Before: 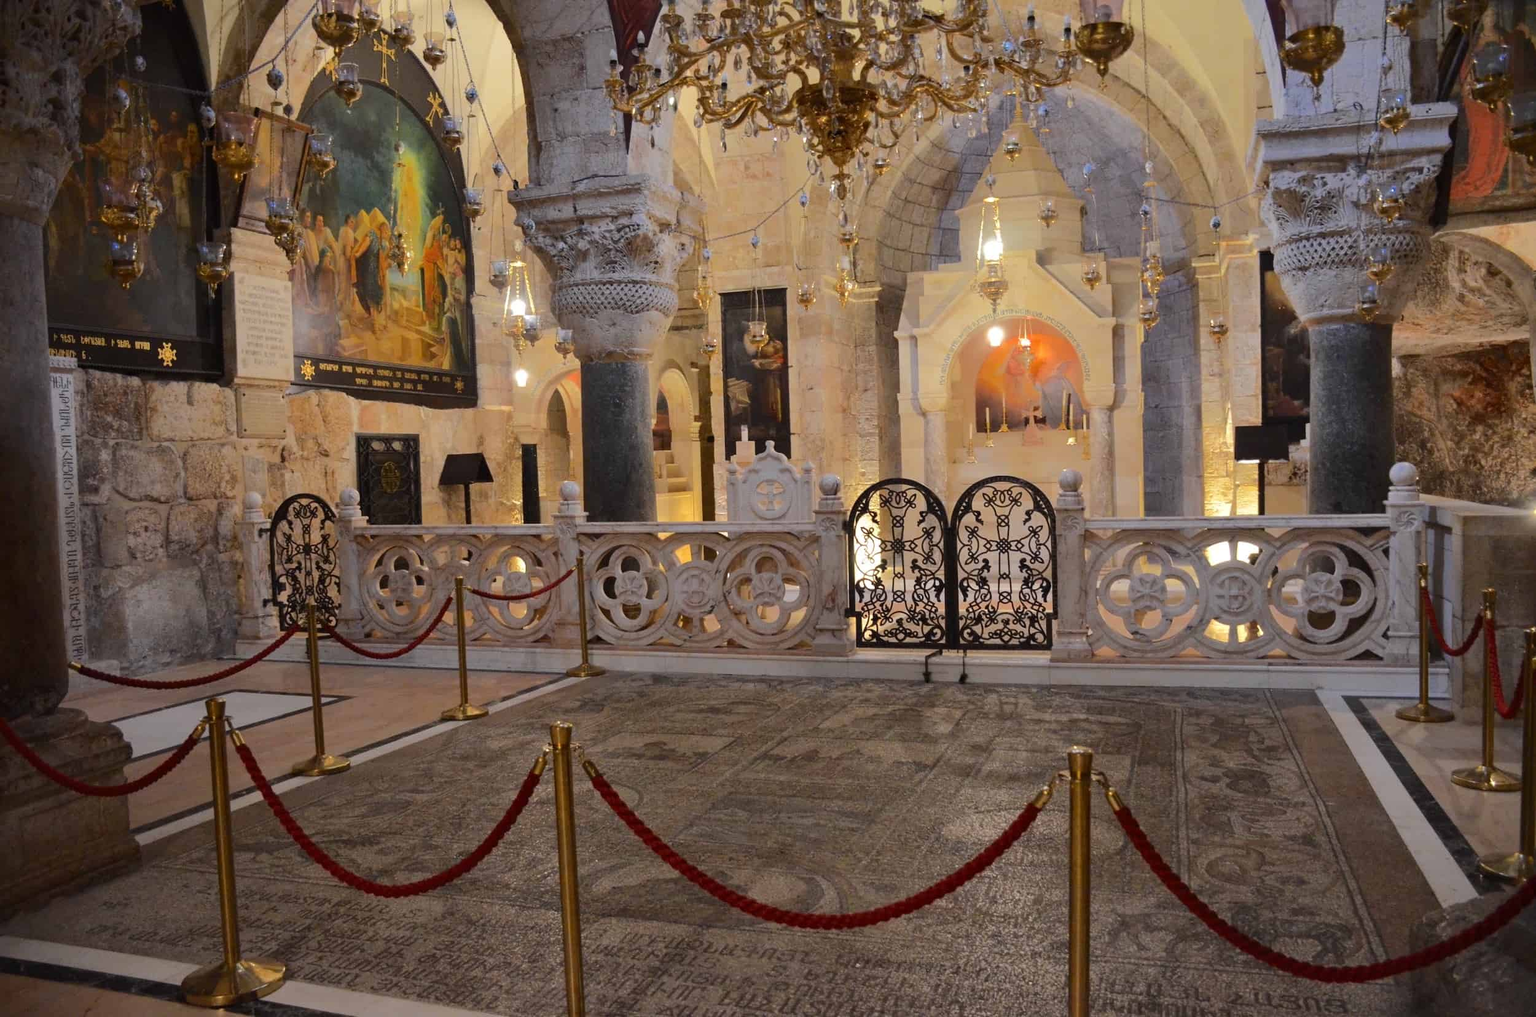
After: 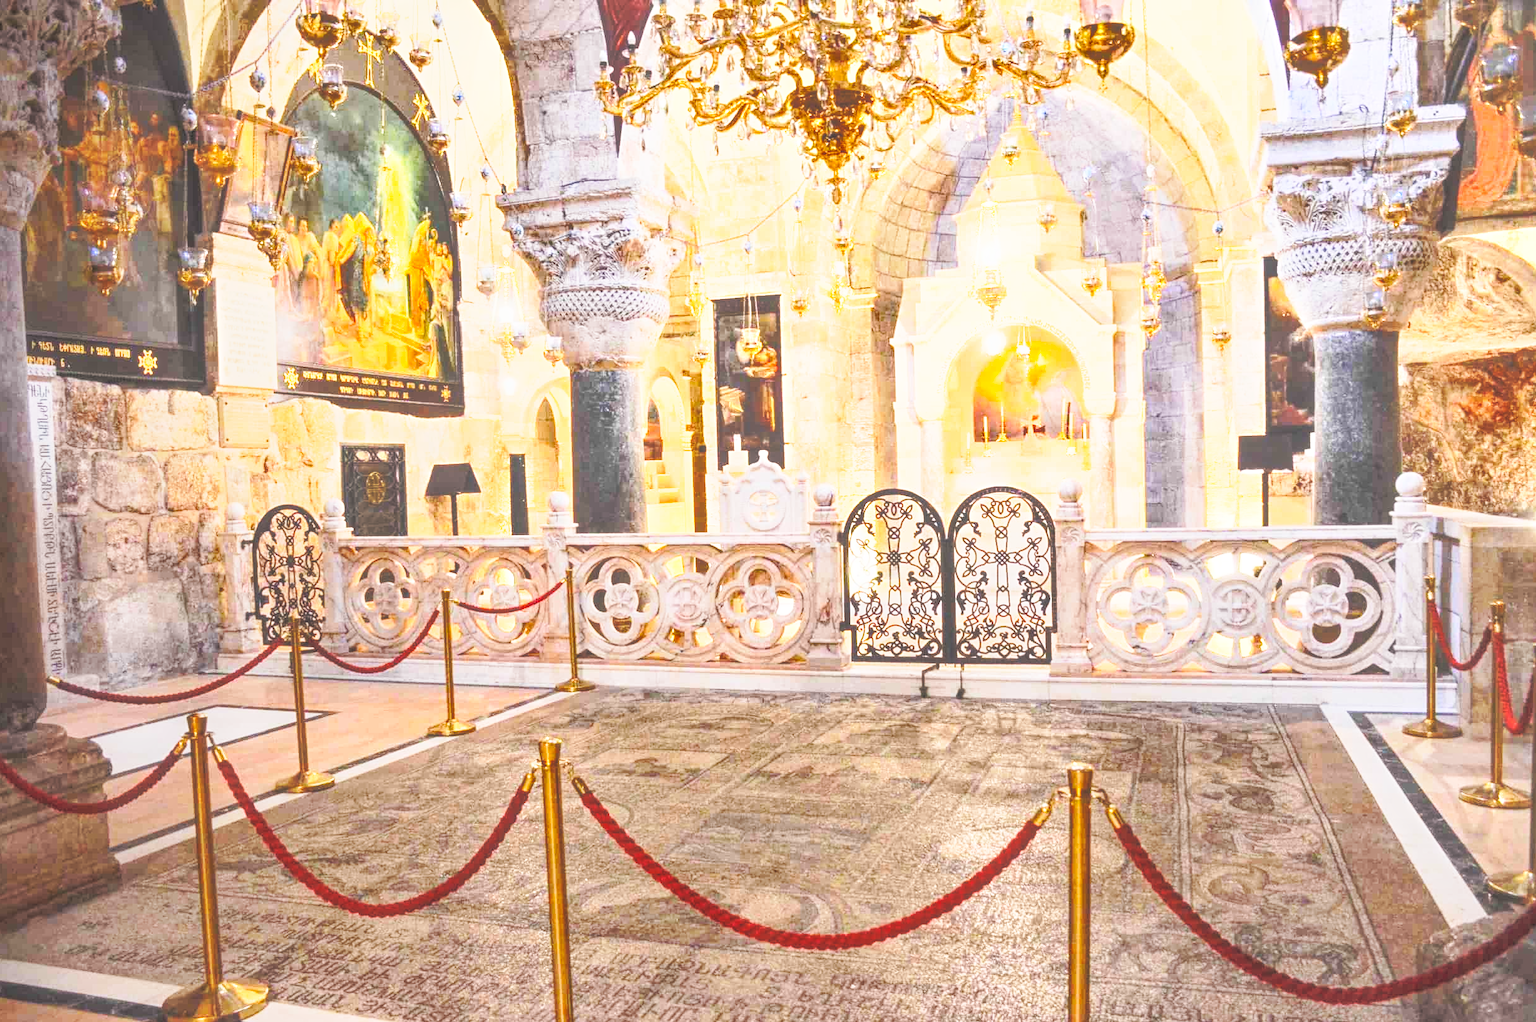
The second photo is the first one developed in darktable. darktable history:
base curve: curves: ch0 [(0, 0) (0.028, 0.03) (0.121, 0.232) (0.46, 0.748) (0.859, 0.968) (1, 1)], preserve colors none
crop and rotate: left 1.507%, right 0.566%, bottom 1.617%
shadows and highlights: low approximation 0.01, soften with gaussian
contrast brightness saturation: contrast 0.101, brightness 0.317, saturation 0.138
local contrast: highlights 72%, shadows 20%, midtone range 0.194
tone equalizer: -8 EV 0.001 EV, -7 EV -0.002 EV, -6 EV 0.003 EV, -5 EV -0.042 EV, -4 EV -0.107 EV, -3 EV -0.136 EV, -2 EV 0.252 EV, -1 EV 0.712 EV, +0 EV 0.479 EV
exposure: exposure 0.772 EV, compensate exposure bias true, compensate highlight preservation false
